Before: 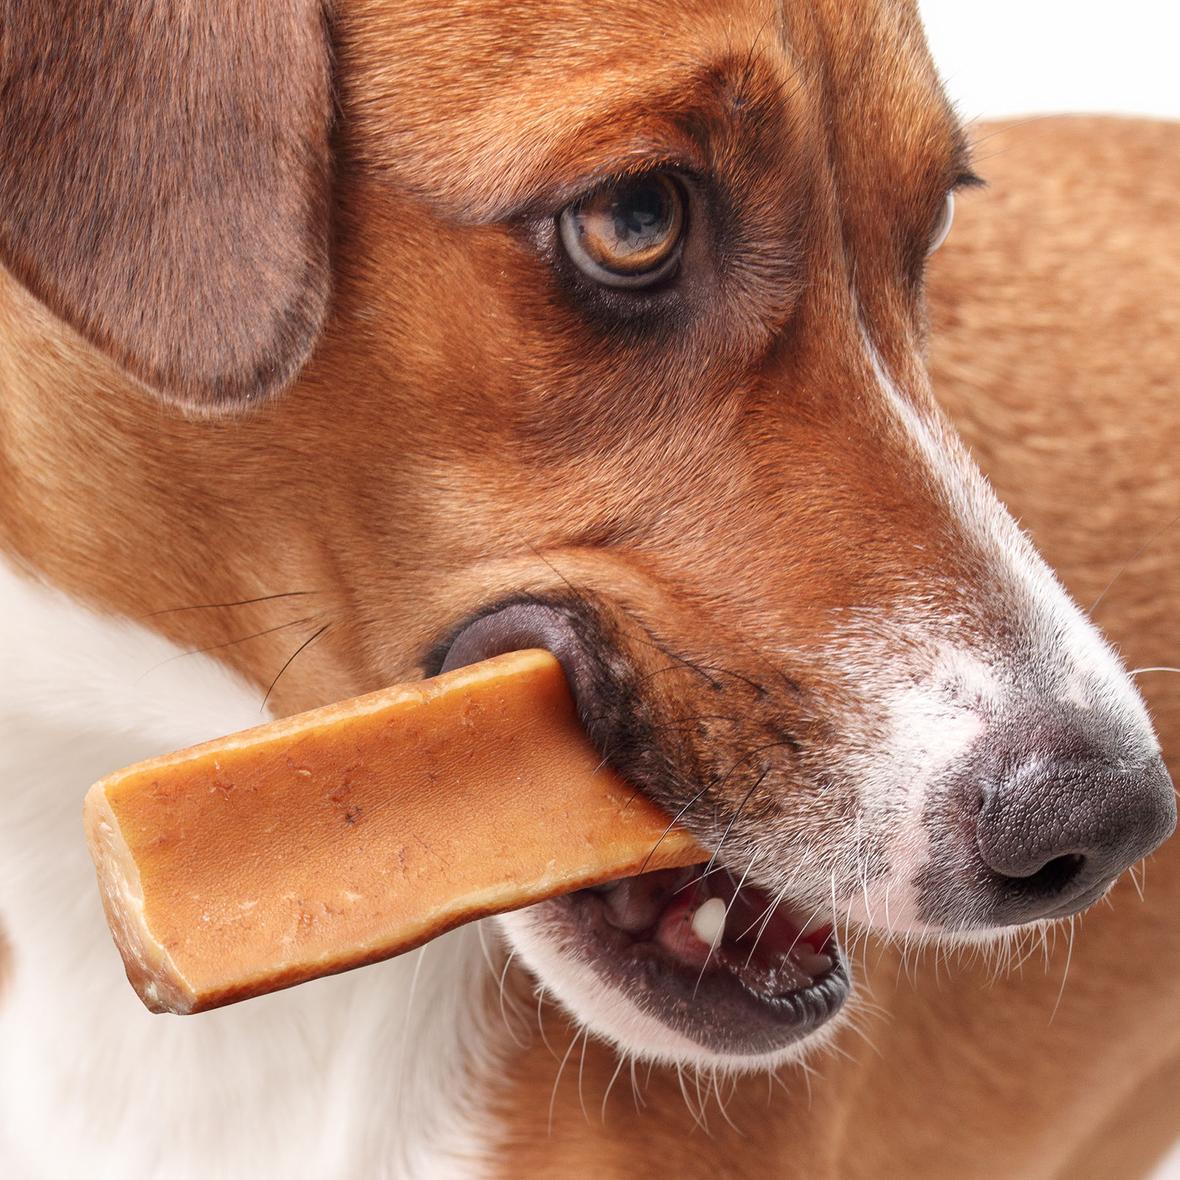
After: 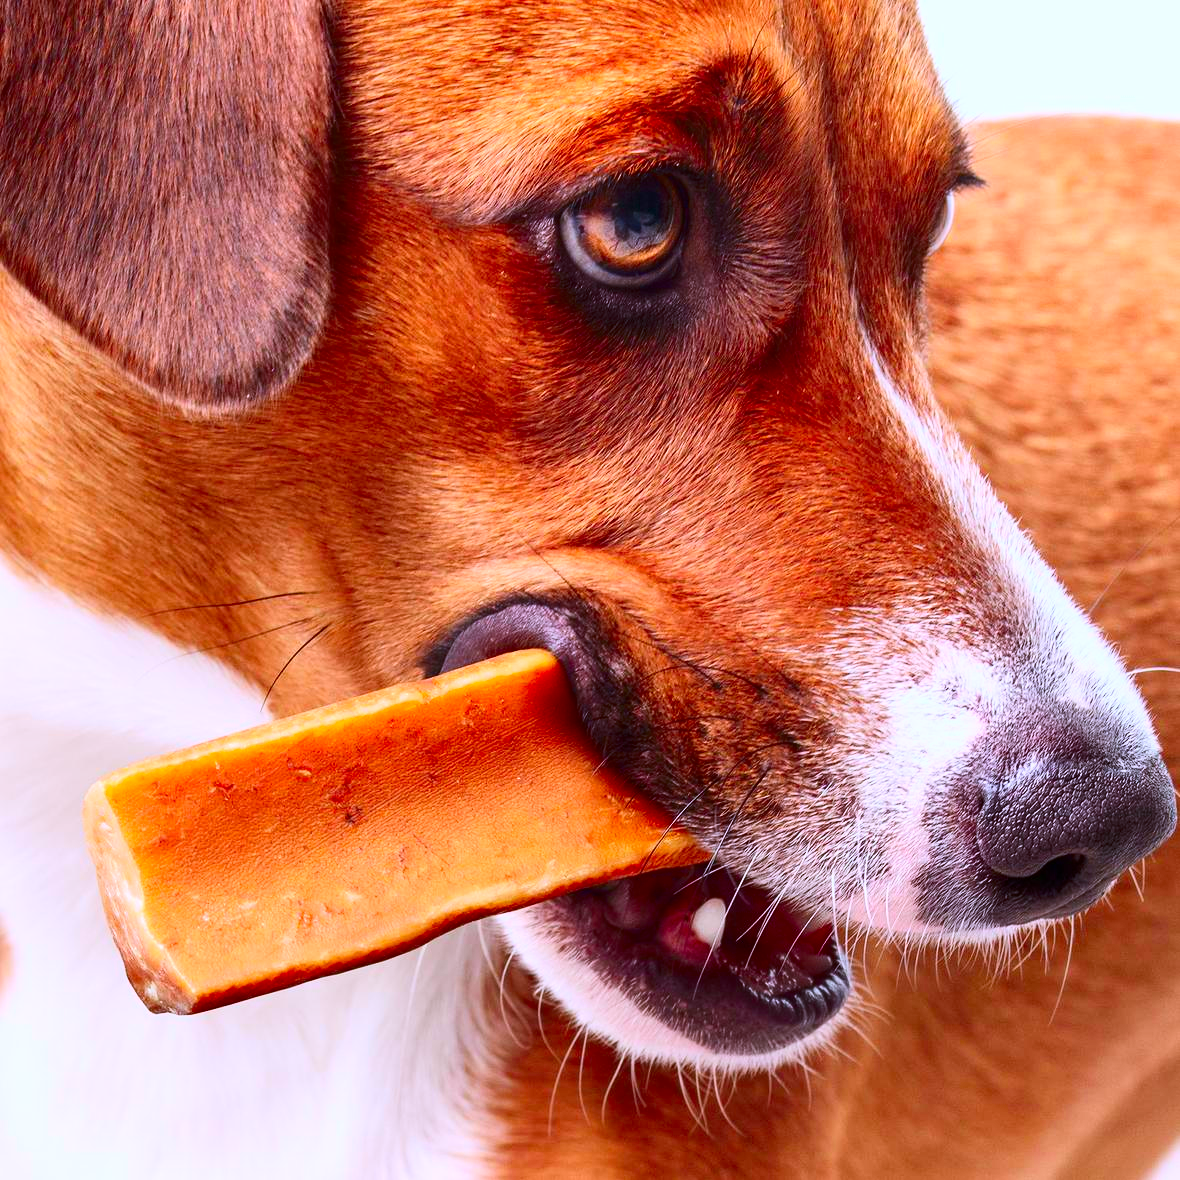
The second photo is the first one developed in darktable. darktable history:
white balance: red 0.967, blue 1.119, emerald 0.756
contrast brightness saturation: contrast 0.26, brightness 0.02, saturation 0.87
